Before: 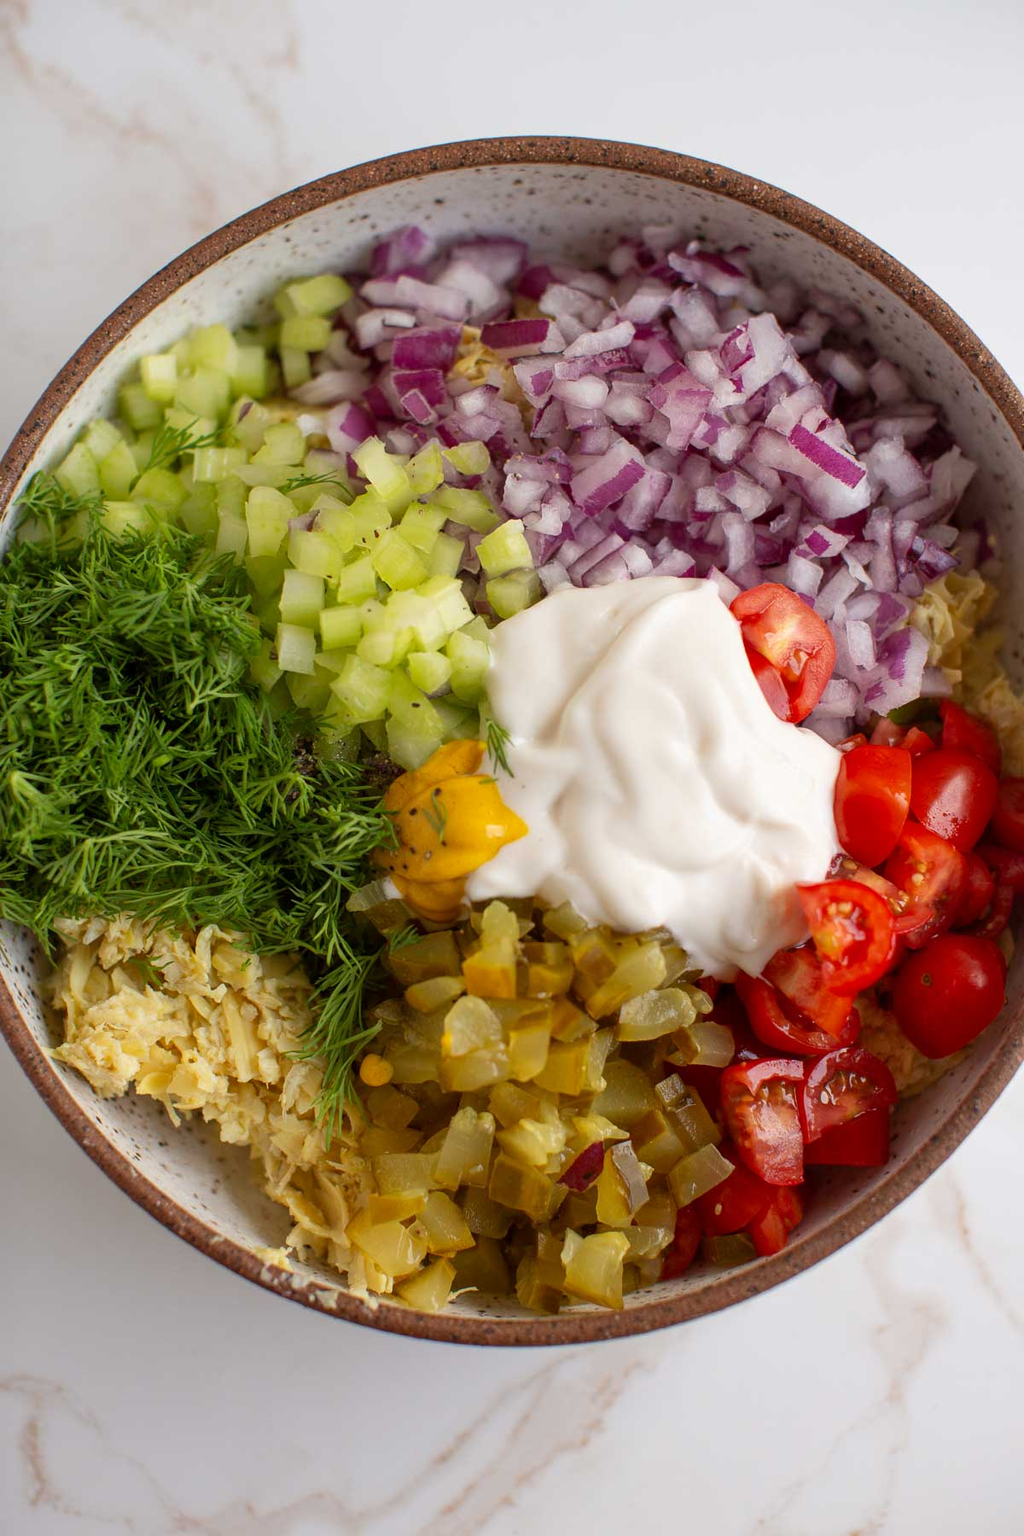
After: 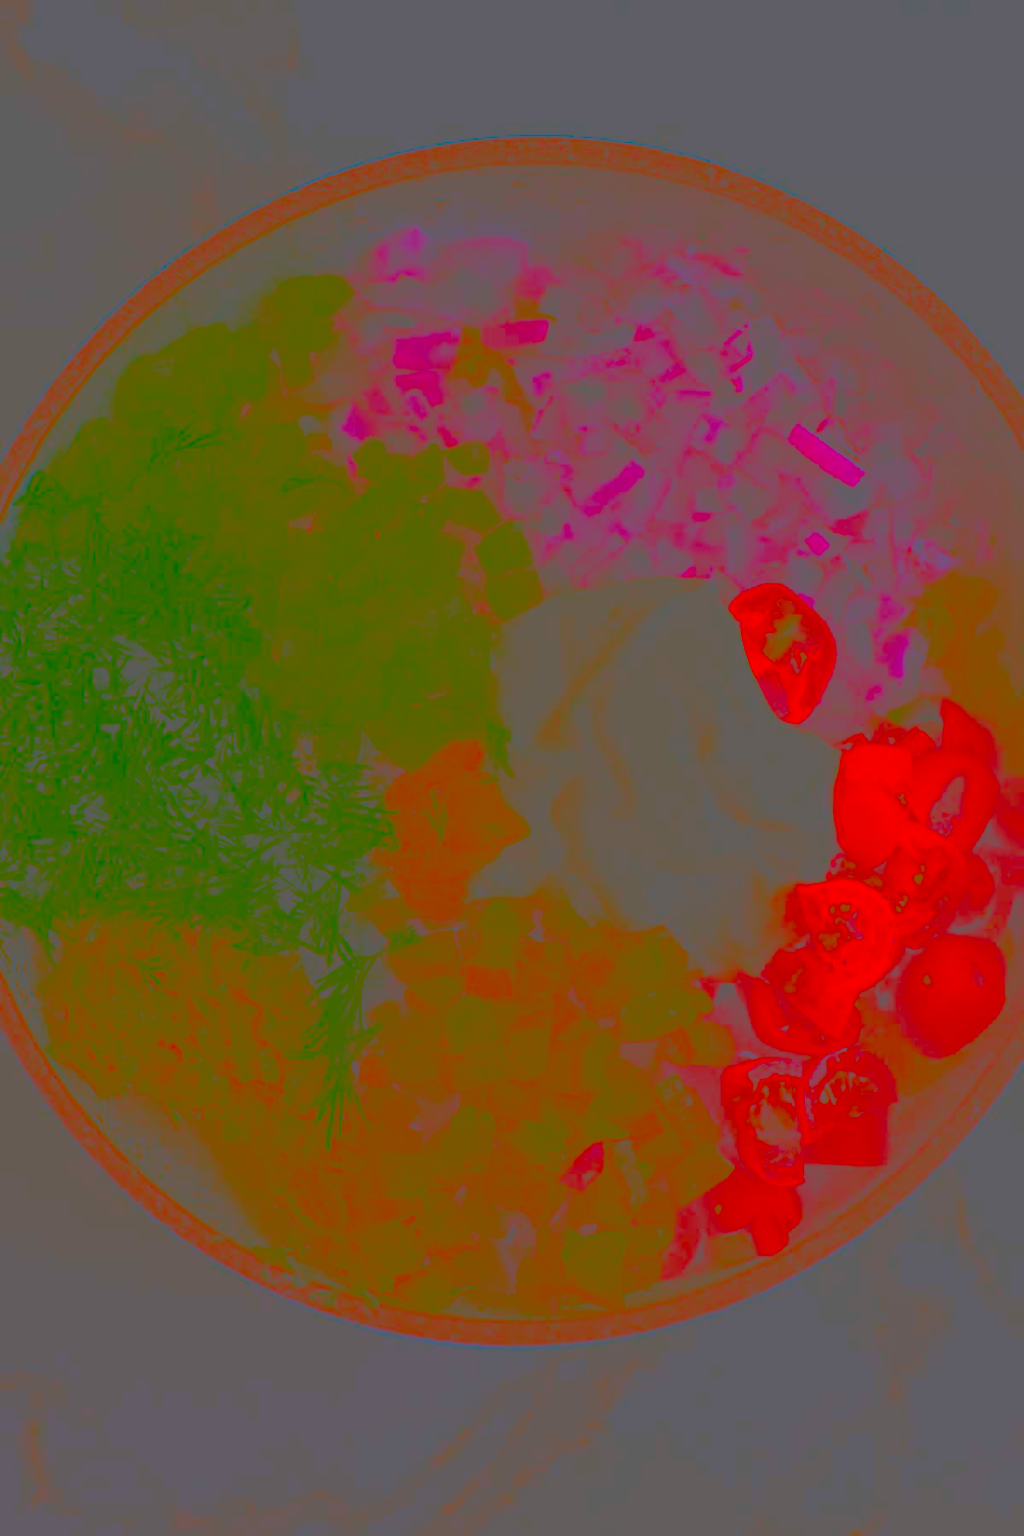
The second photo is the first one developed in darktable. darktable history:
contrast brightness saturation: contrast -0.989, brightness -0.17, saturation 0.747
local contrast: on, module defaults
